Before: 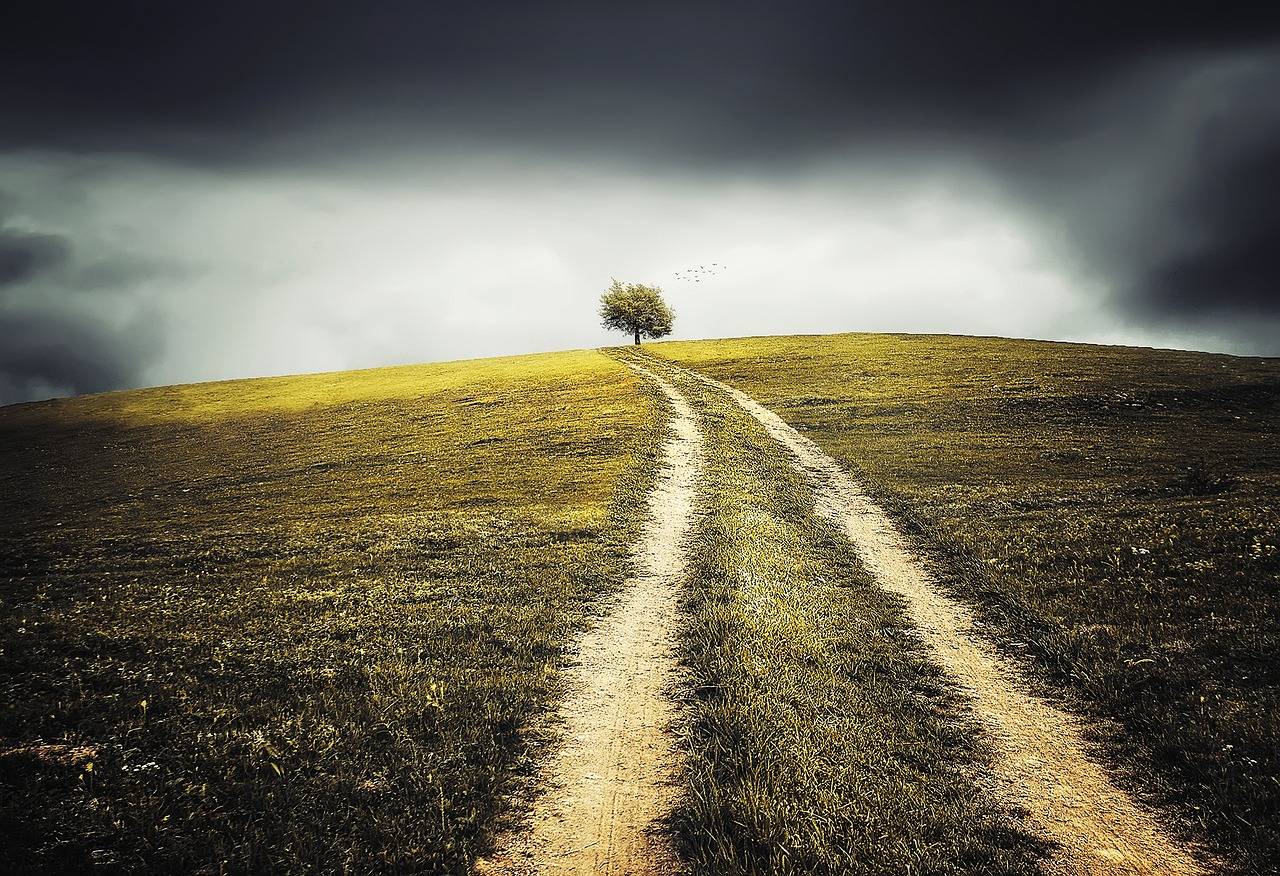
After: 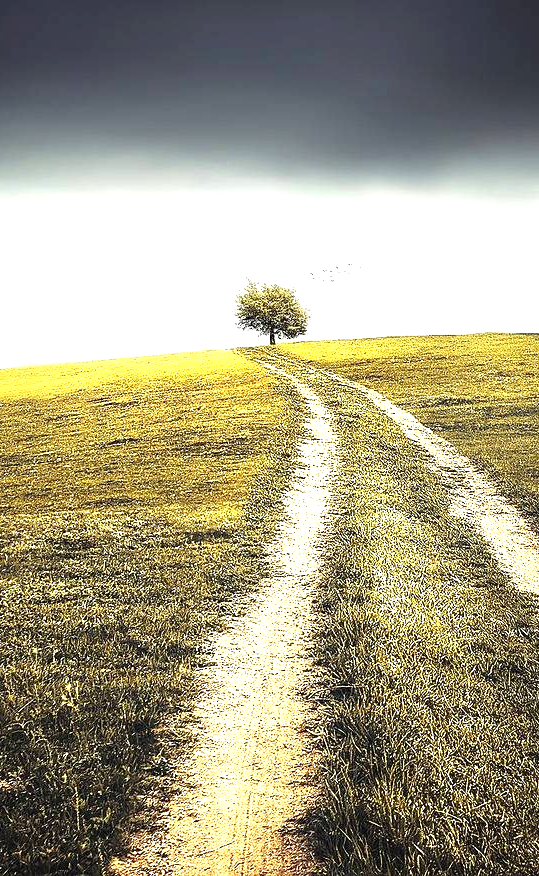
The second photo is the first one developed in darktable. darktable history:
exposure: black level correction 0, exposure 0.9 EV, compensate highlight preservation false
crop: left 28.583%, right 29.231%
